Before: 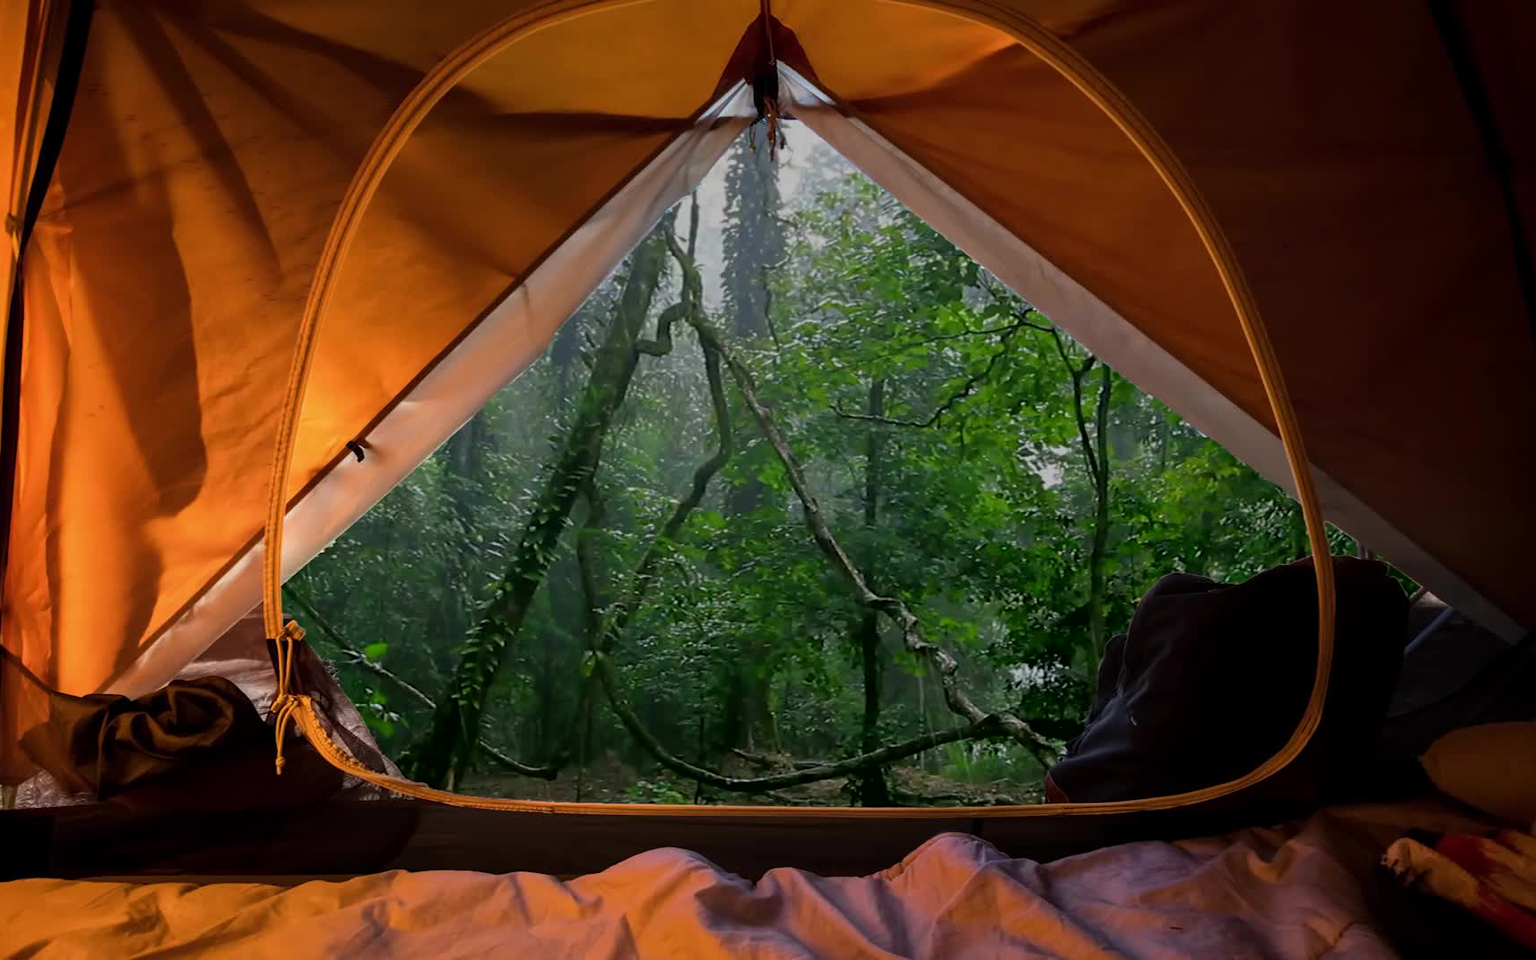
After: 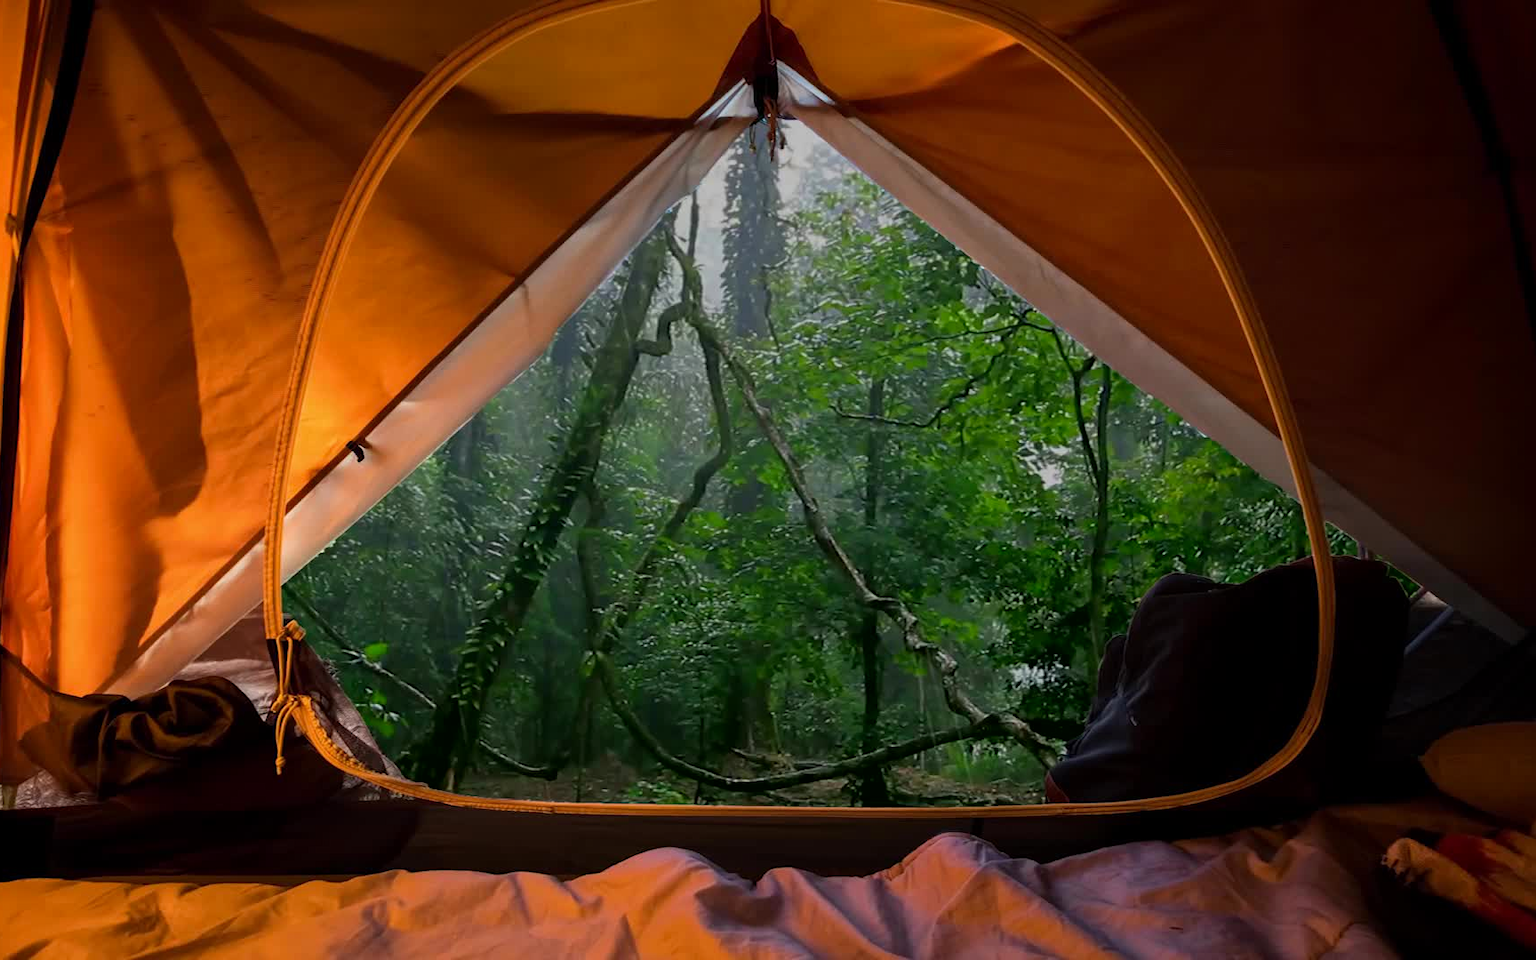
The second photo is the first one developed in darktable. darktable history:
contrast brightness saturation: contrast 0.038, saturation 0.068
